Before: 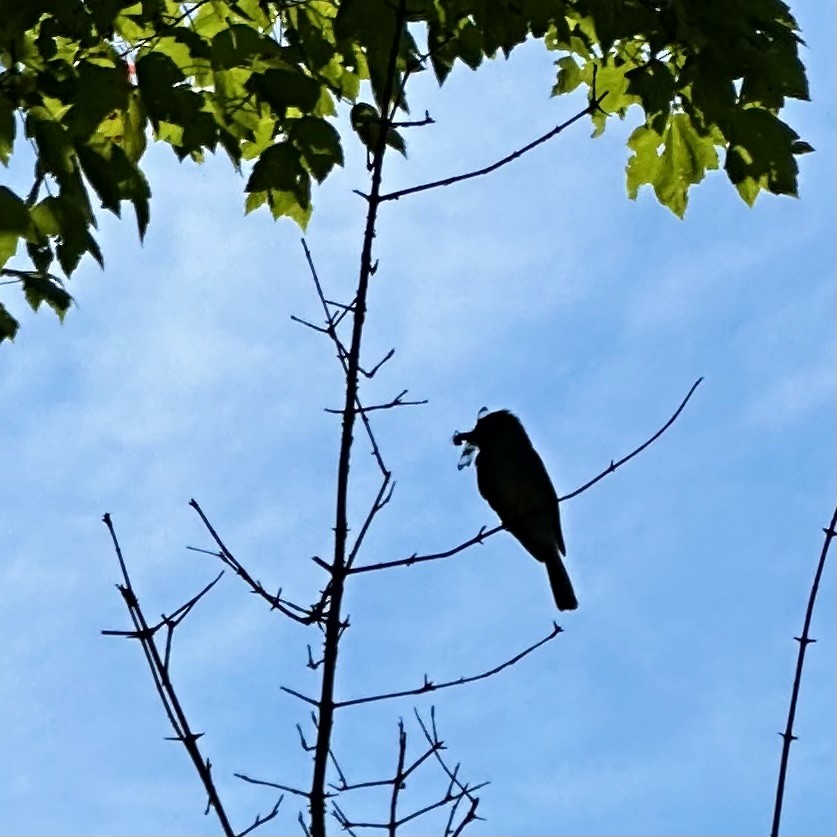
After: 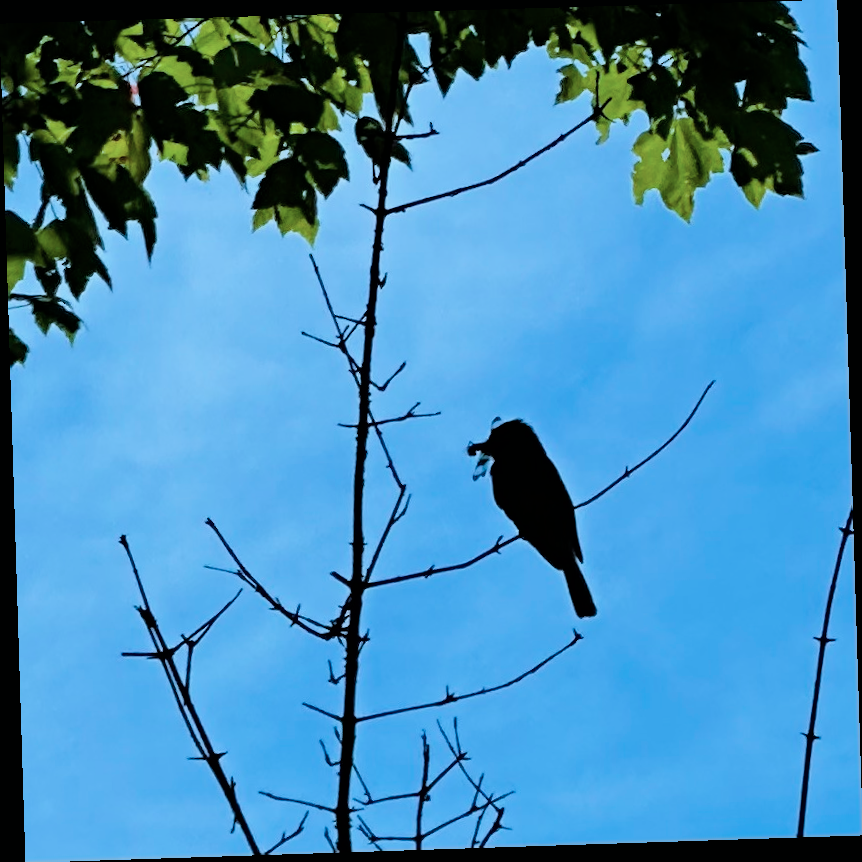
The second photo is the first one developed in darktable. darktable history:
rotate and perspective: rotation -1.77°, lens shift (horizontal) 0.004, automatic cropping off
filmic rgb: black relative exposure -7.65 EV, white relative exposure 4.56 EV, hardness 3.61
color correction: highlights a* -9.35, highlights b* -23.15
